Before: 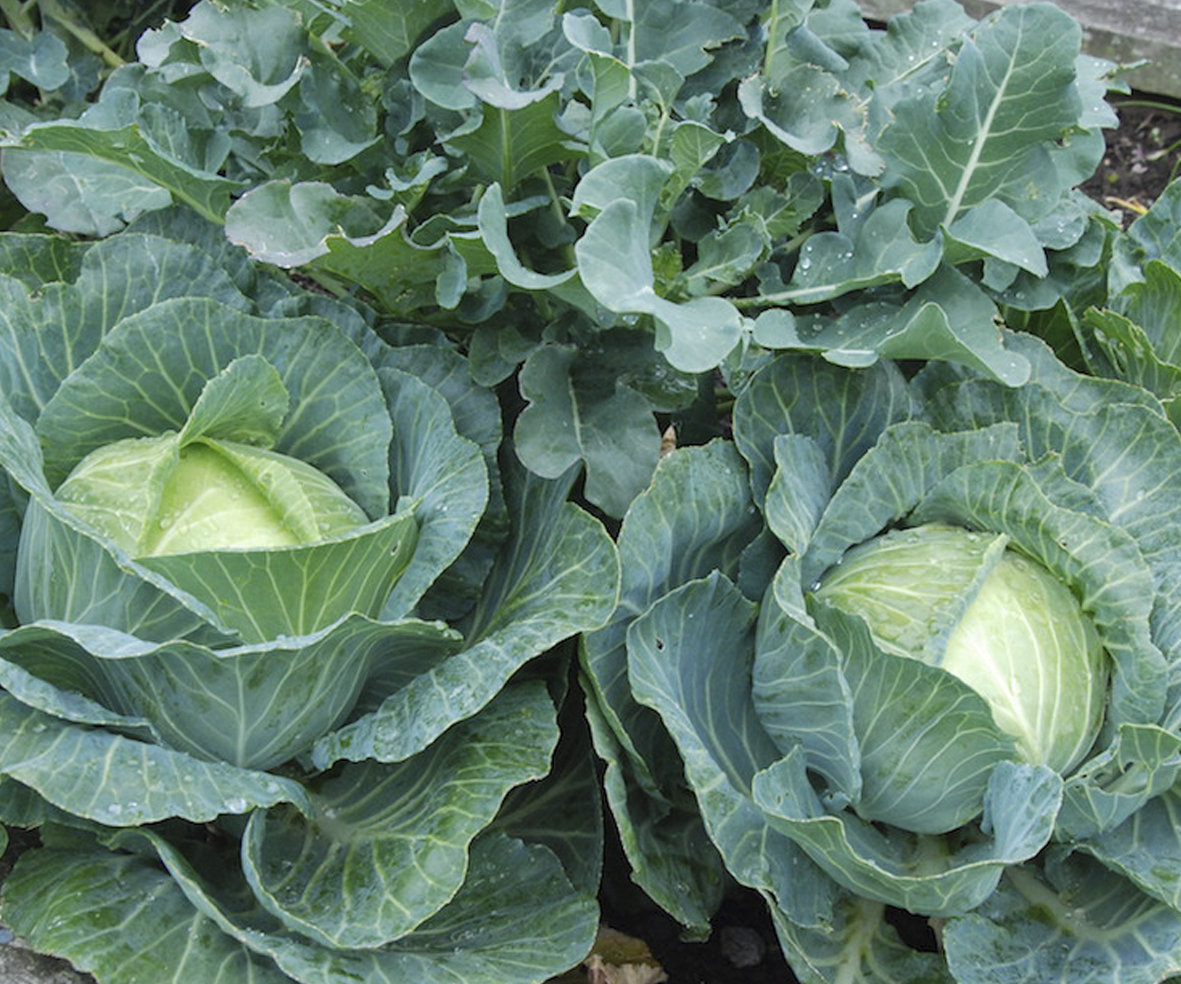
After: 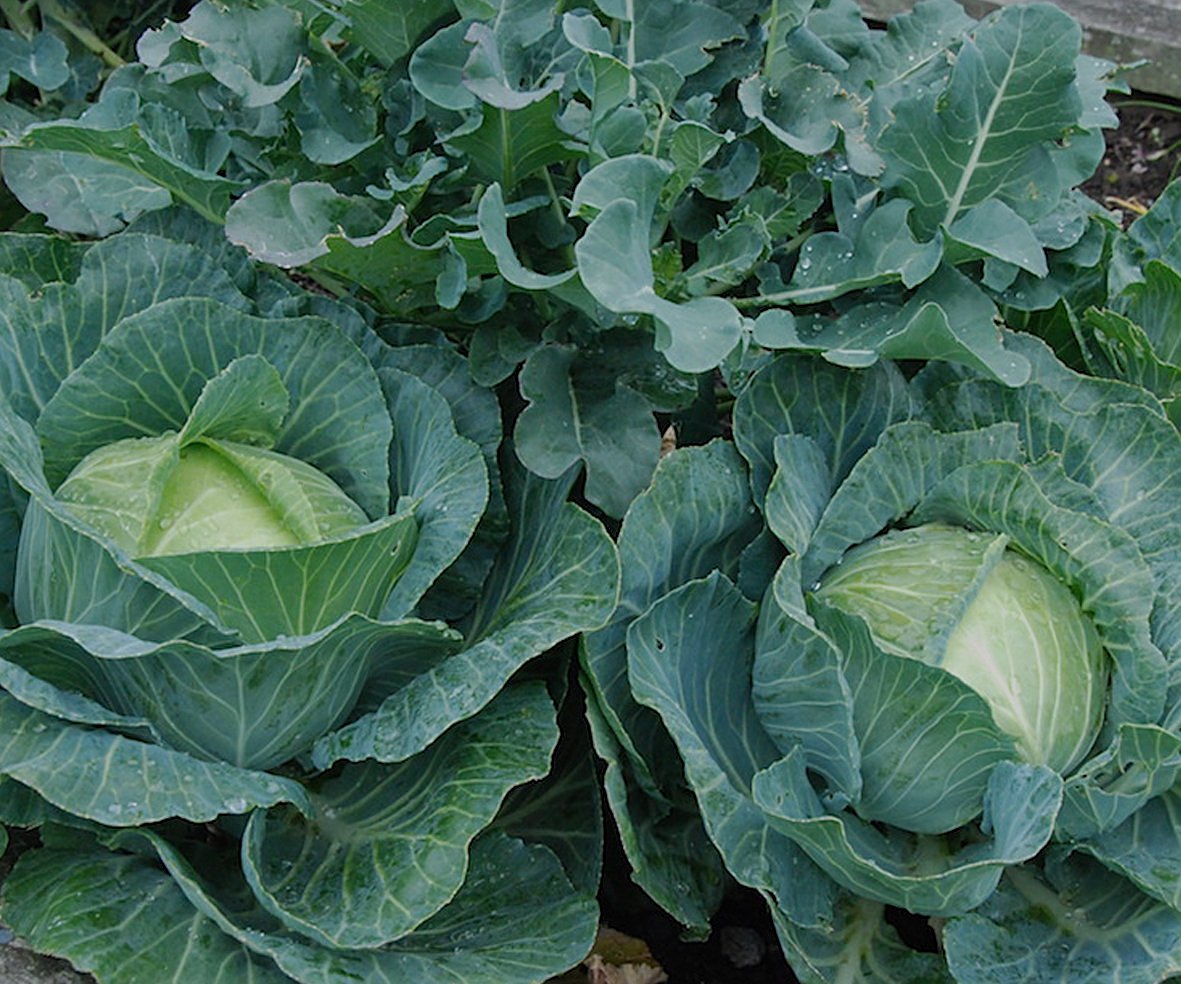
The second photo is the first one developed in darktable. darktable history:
white balance: emerald 1
exposure: black level correction 0, exposure -0.721 EV, compensate highlight preservation false
sharpen: on, module defaults
